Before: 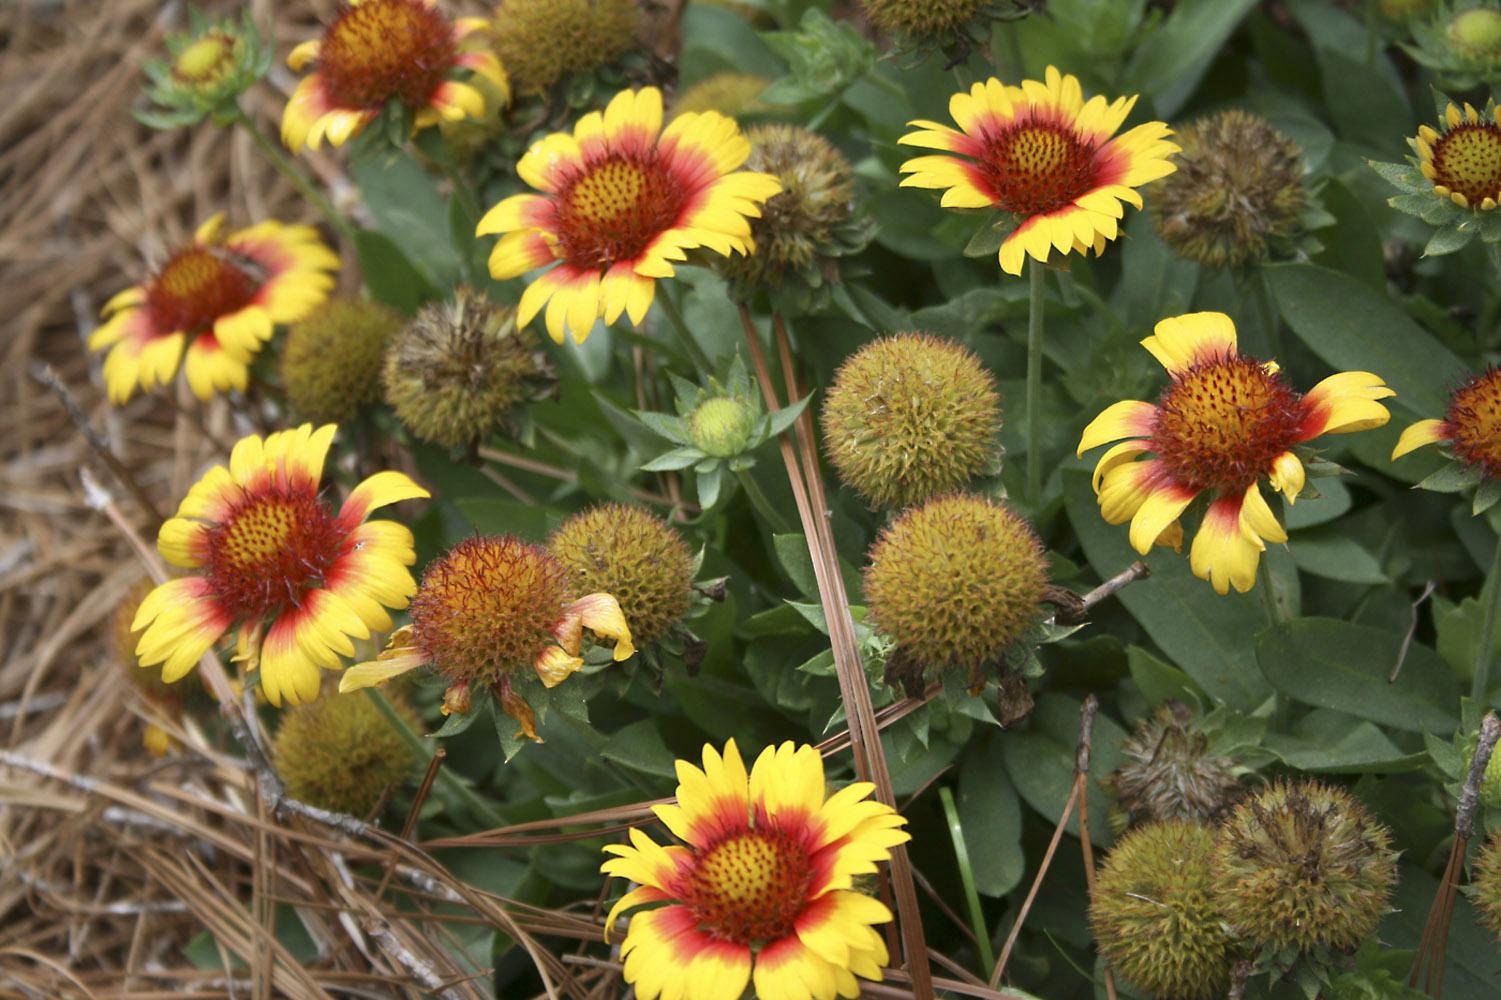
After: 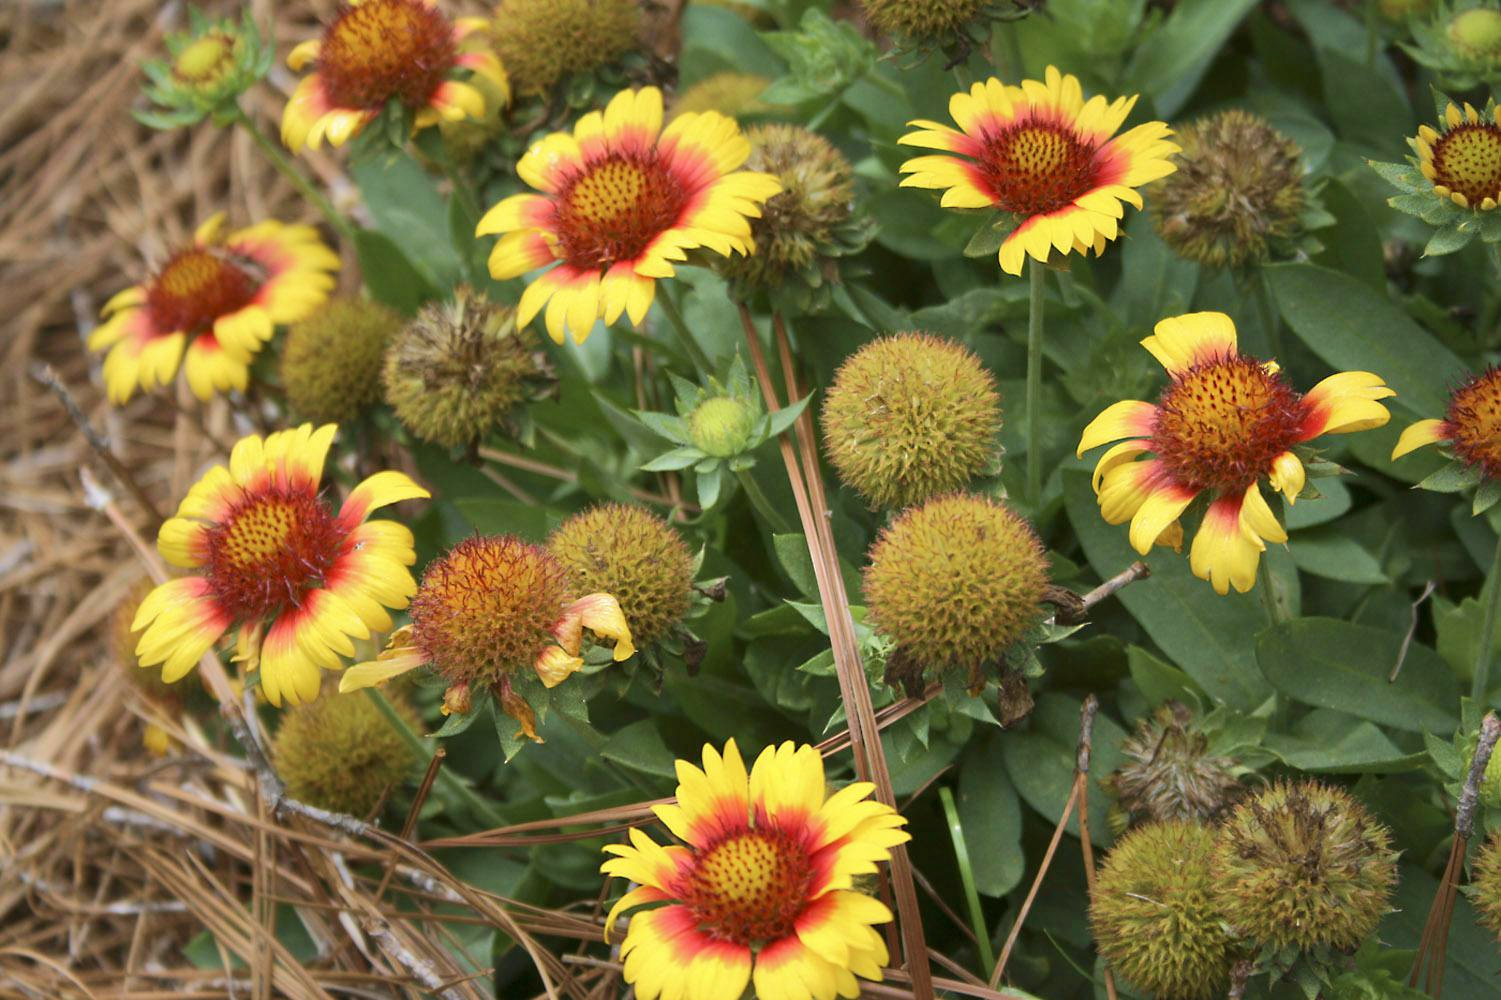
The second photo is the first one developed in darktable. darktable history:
white balance: emerald 1
velvia: strength 27%
base curve: curves: ch0 [(0, 0) (0.262, 0.32) (0.722, 0.705) (1, 1)]
